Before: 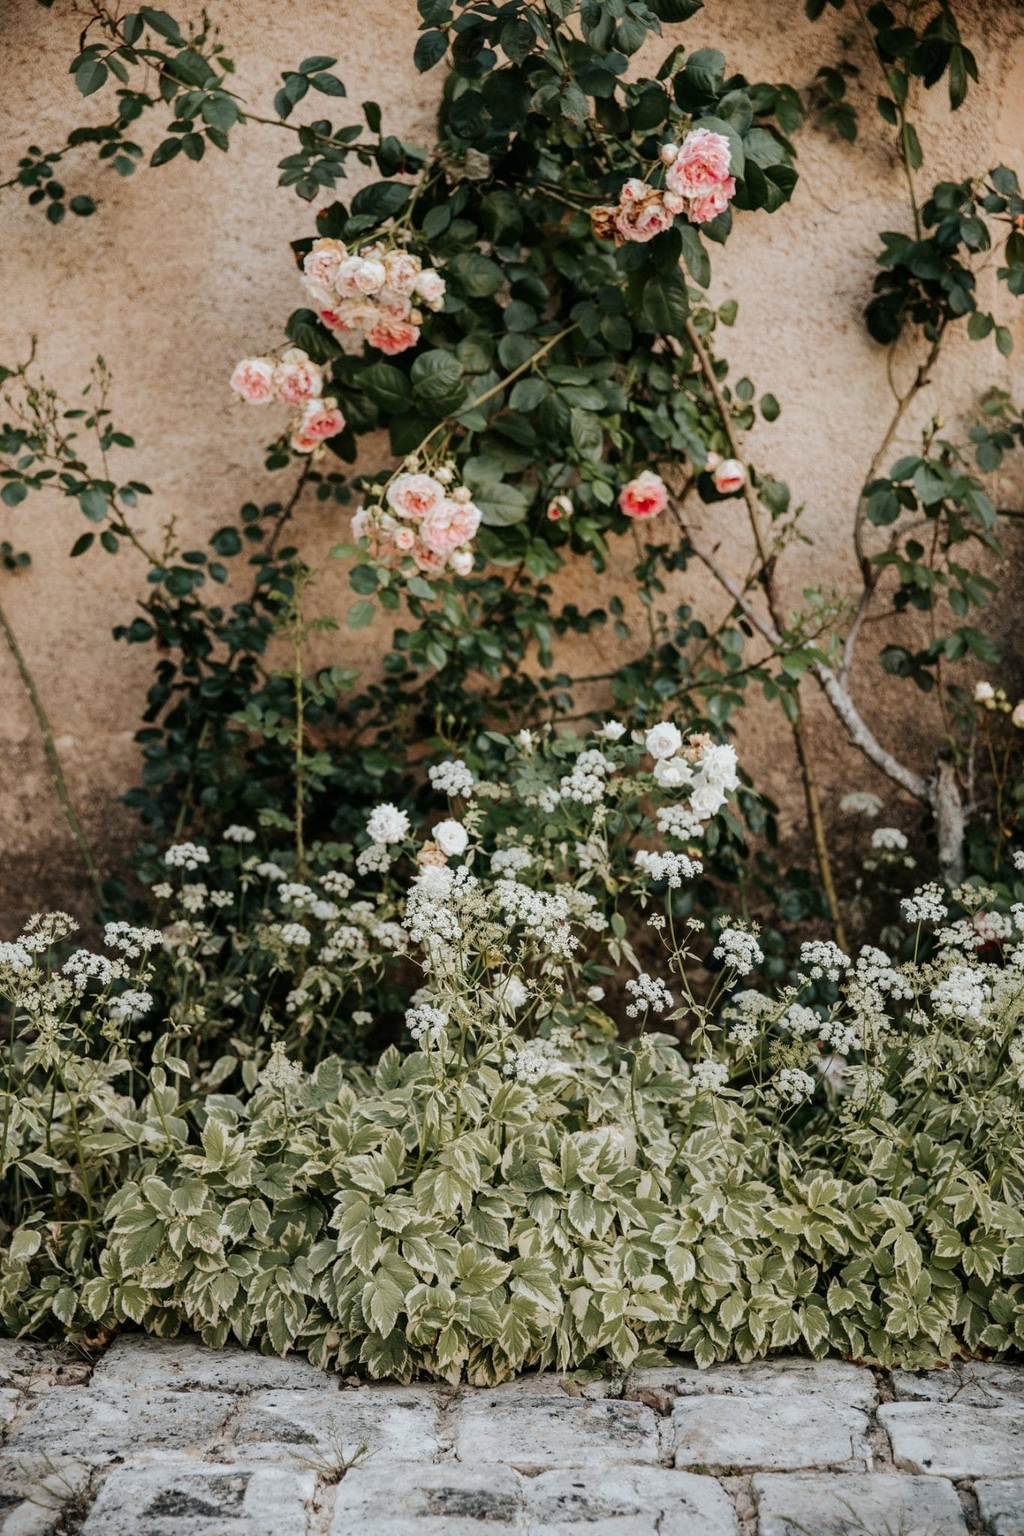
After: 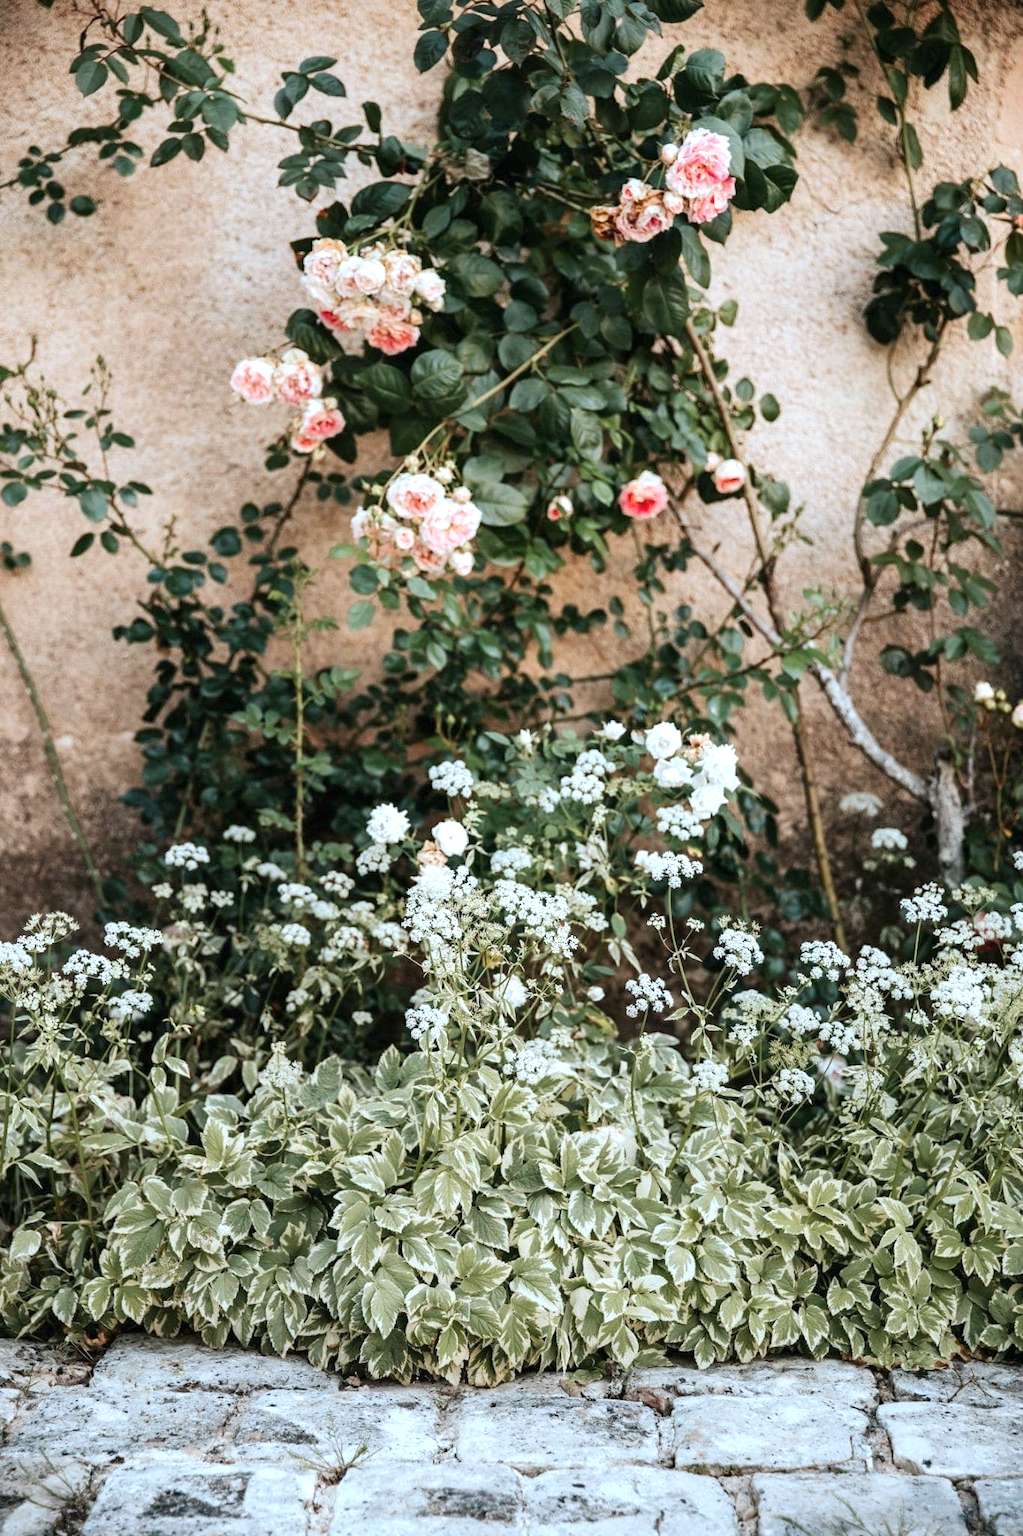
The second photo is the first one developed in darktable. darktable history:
exposure: black level correction 0, exposure 0.697 EV, compensate highlight preservation false
color correction: highlights a* -4.09, highlights b* -10.69
